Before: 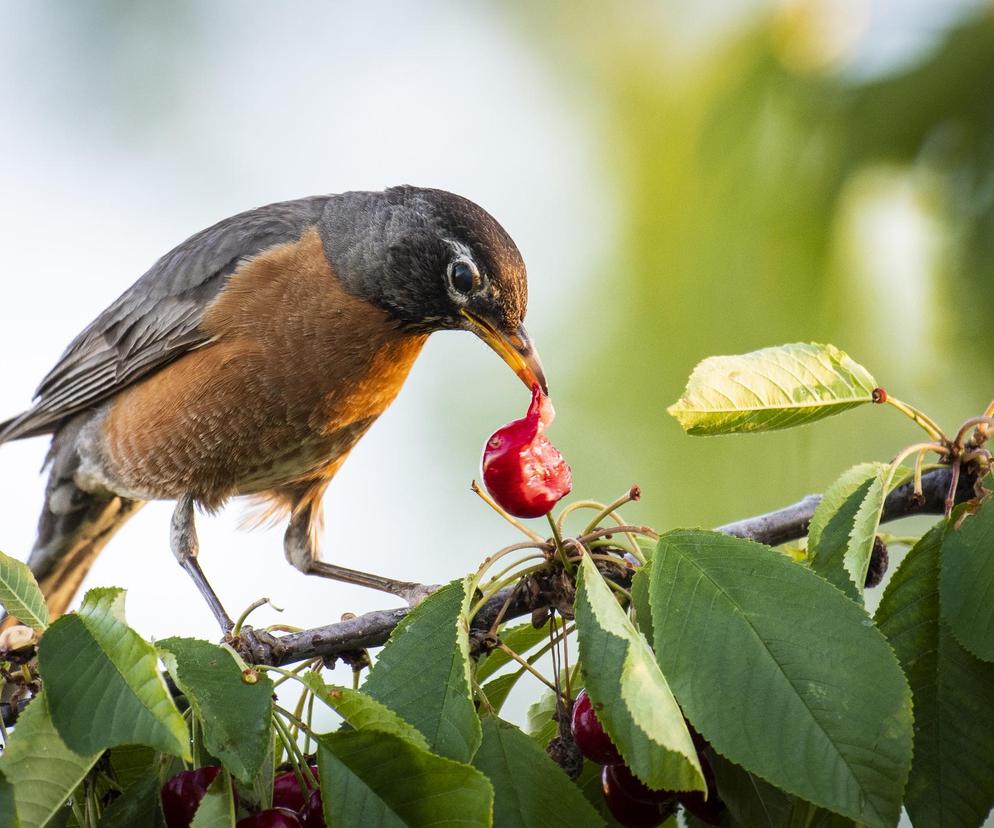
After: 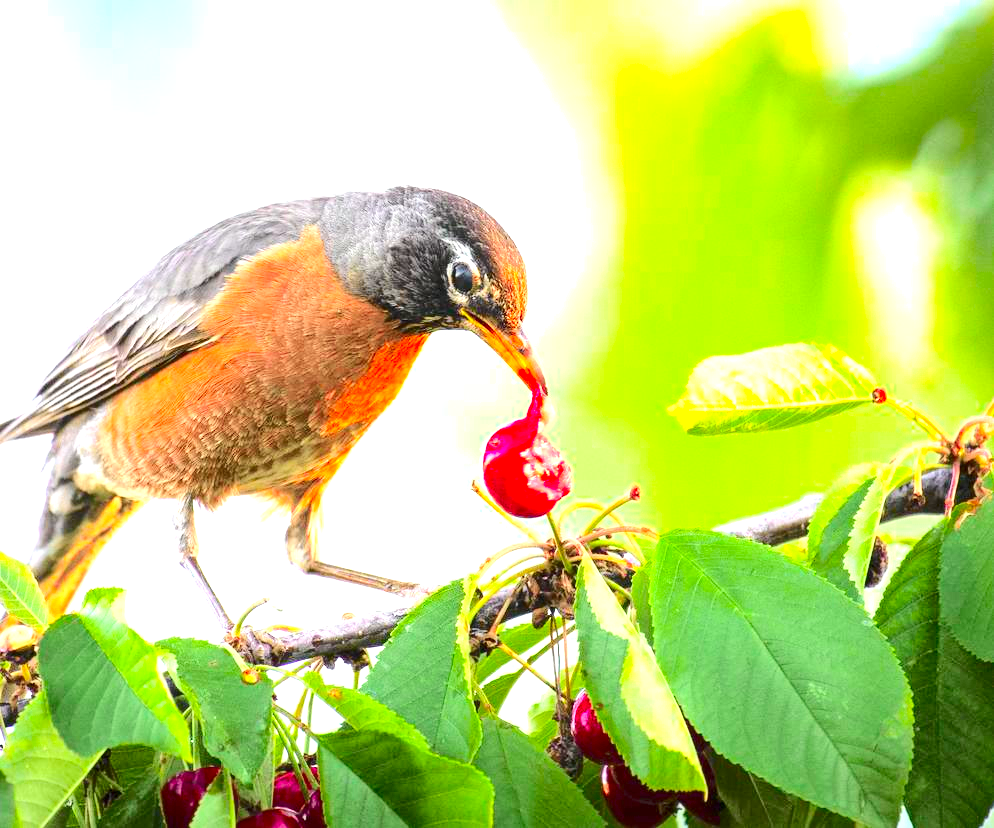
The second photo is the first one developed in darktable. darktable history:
exposure: black level correction 0, exposure 2.088 EV, compensate exposure bias true, compensate highlight preservation false
vibrance: vibrance 60%
local contrast: mode bilateral grid, contrast 28, coarseness 16, detail 115%, midtone range 0.2
tone curve: curves: ch0 [(0, 0.018) (0.036, 0.038) (0.15, 0.131) (0.27, 0.247) (0.503, 0.556) (0.763, 0.785) (1, 0.919)]; ch1 [(0, 0) (0.203, 0.158) (0.333, 0.283) (0.451, 0.417) (0.502, 0.5) (0.519, 0.522) (0.562, 0.588) (0.603, 0.664) (0.722, 0.813) (1, 1)]; ch2 [(0, 0) (0.29, 0.295) (0.404, 0.436) (0.497, 0.499) (0.521, 0.523) (0.561, 0.605) (0.639, 0.664) (0.712, 0.764) (1, 1)], color space Lab, independent channels, preserve colors none
